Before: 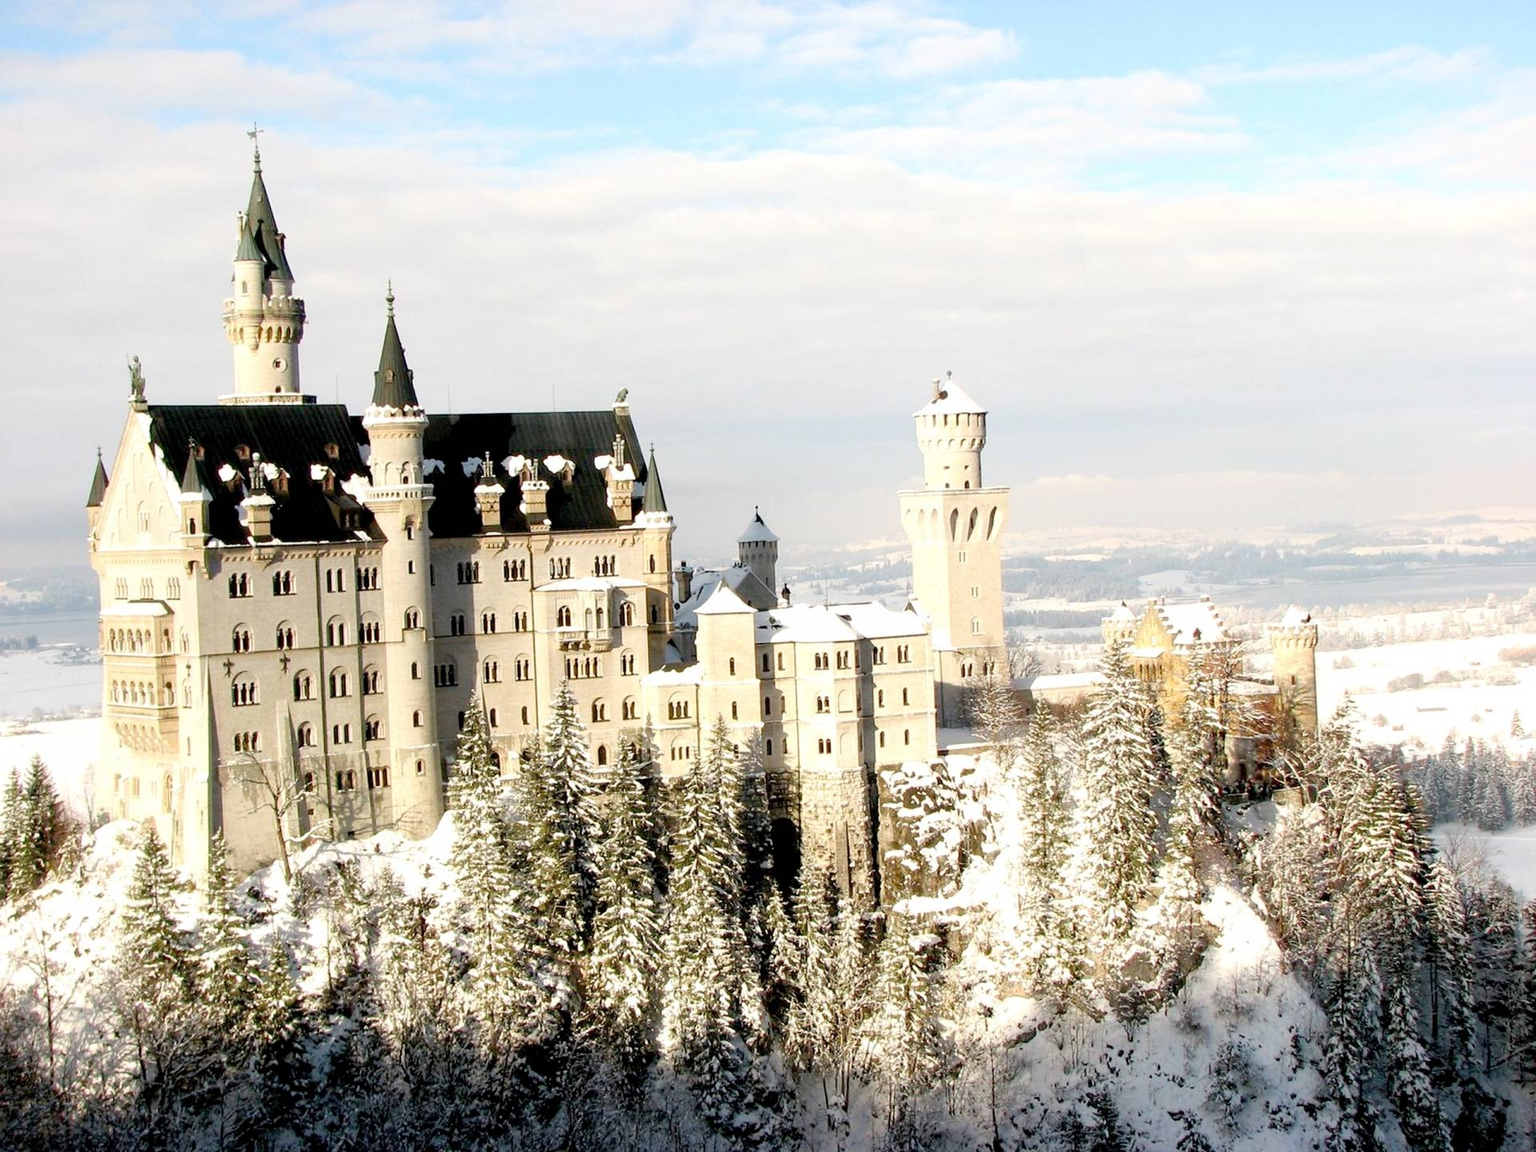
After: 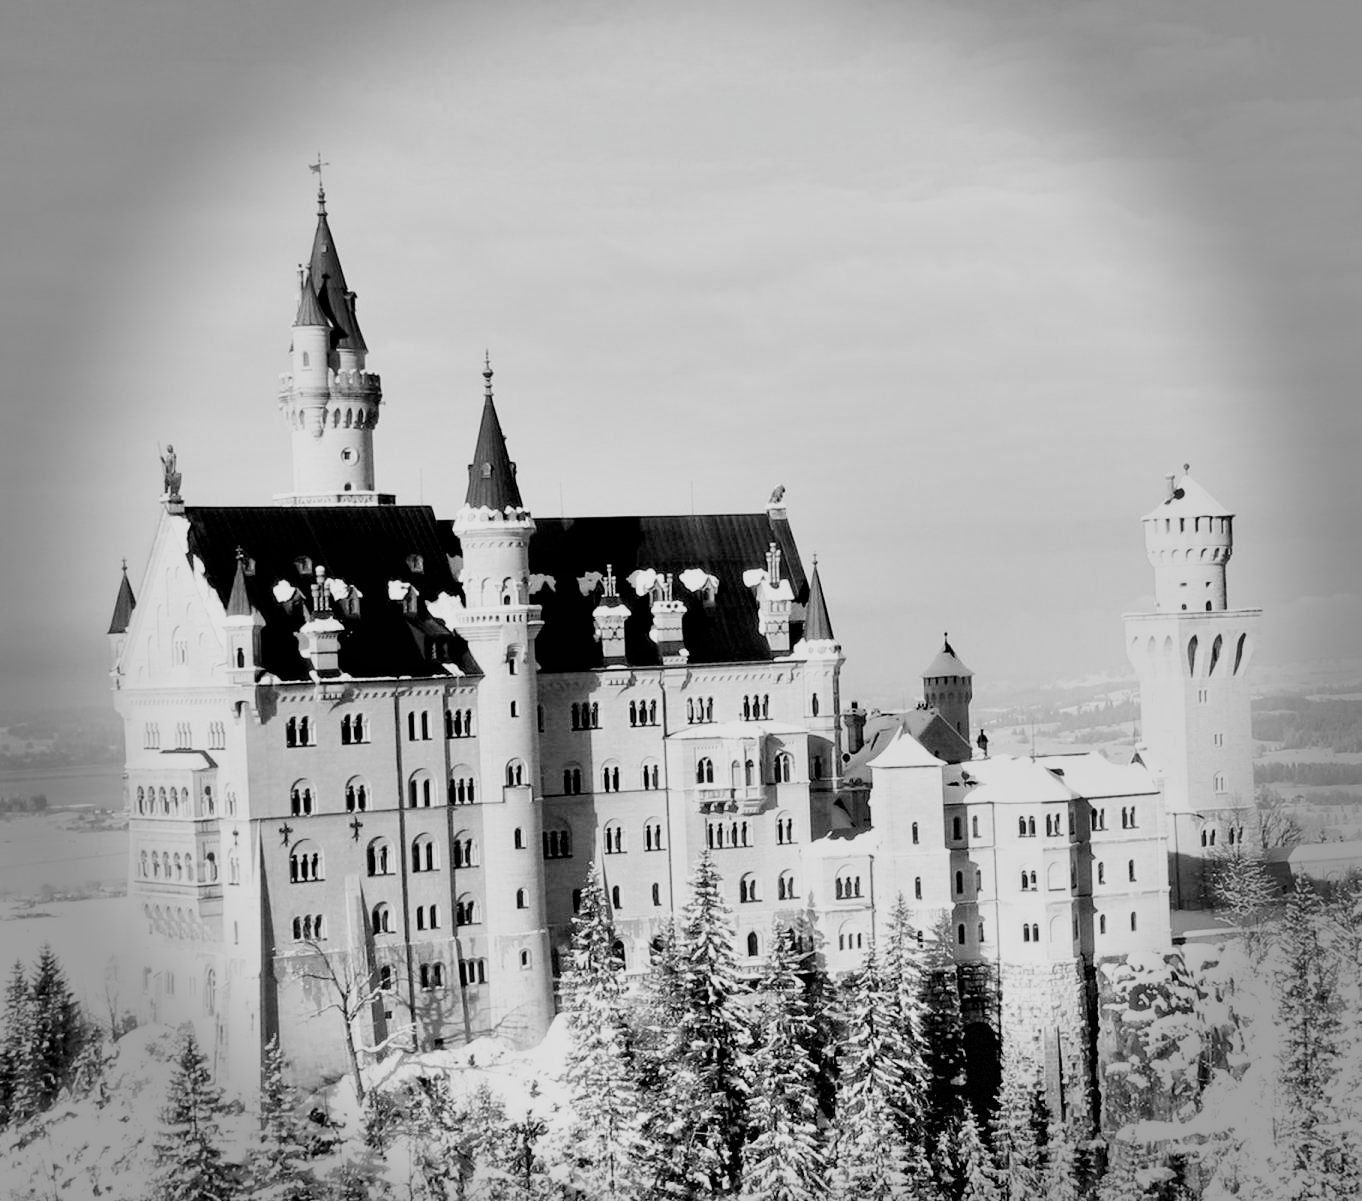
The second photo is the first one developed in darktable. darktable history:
crop: right 29.02%, bottom 16.582%
filmic rgb: black relative exposure -5.09 EV, white relative exposure 3.54 EV, hardness 3.17, contrast 1.297, highlights saturation mix -49.75%, color science v5 (2021), contrast in shadows safe, contrast in highlights safe
exposure: black level correction -0.003, exposure 0.031 EV, compensate exposure bias true, compensate highlight preservation false
shadows and highlights: shadows 58.66, soften with gaussian
vignetting: fall-off start 76.59%, fall-off radius 27.76%, width/height ratio 0.97, dithering 8-bit output
